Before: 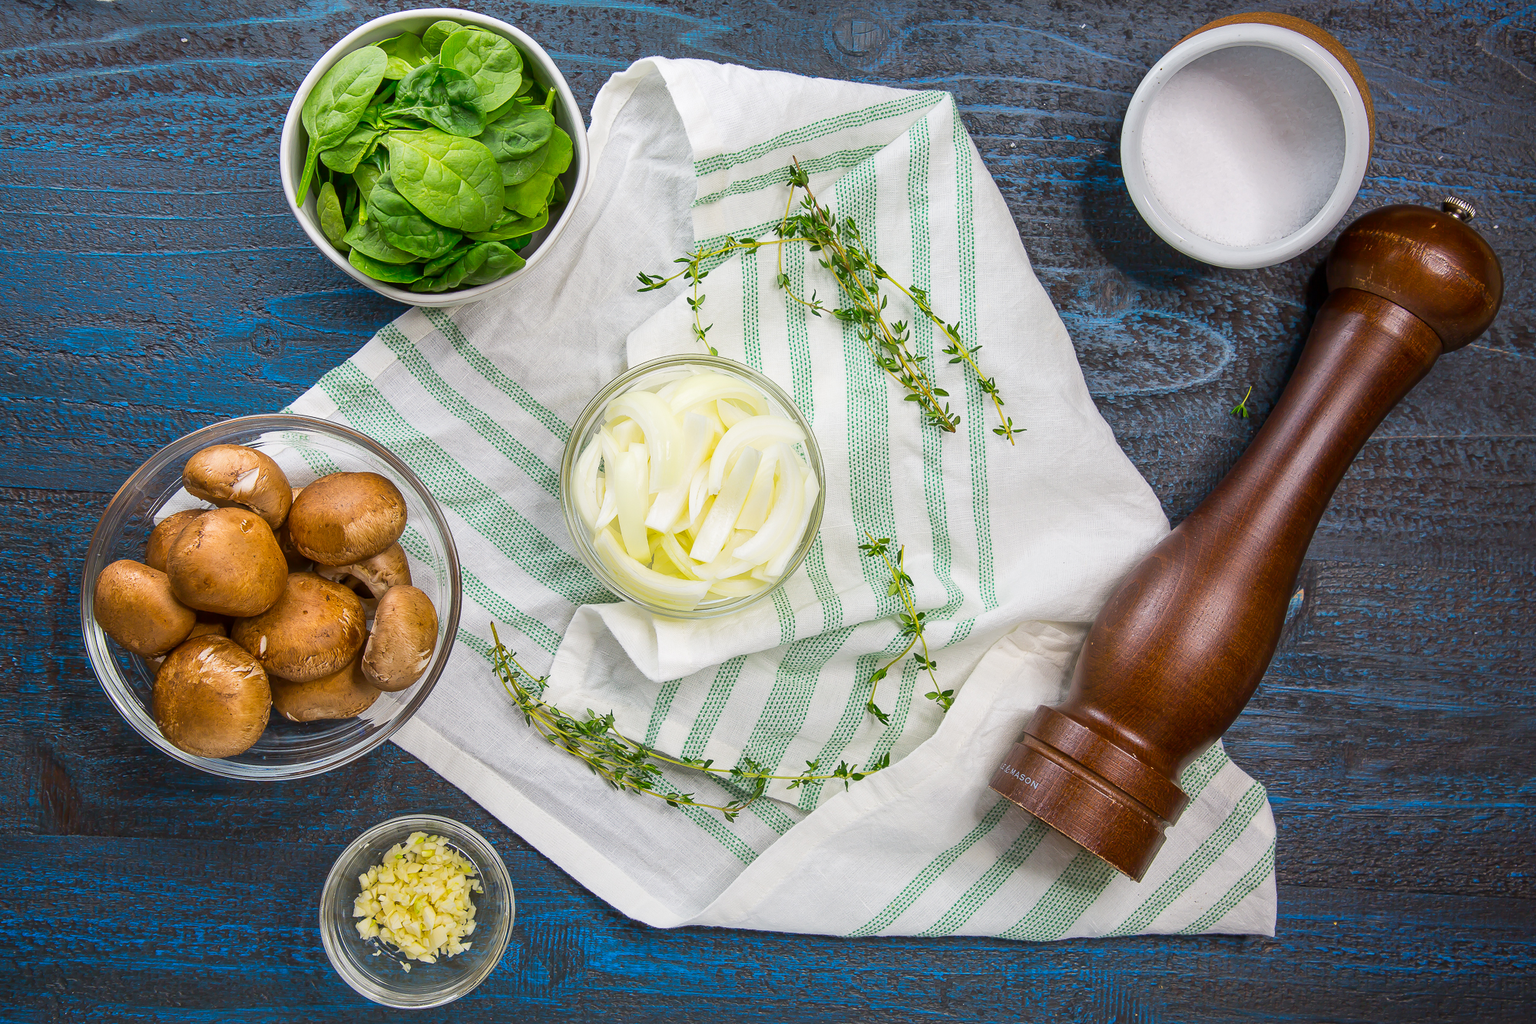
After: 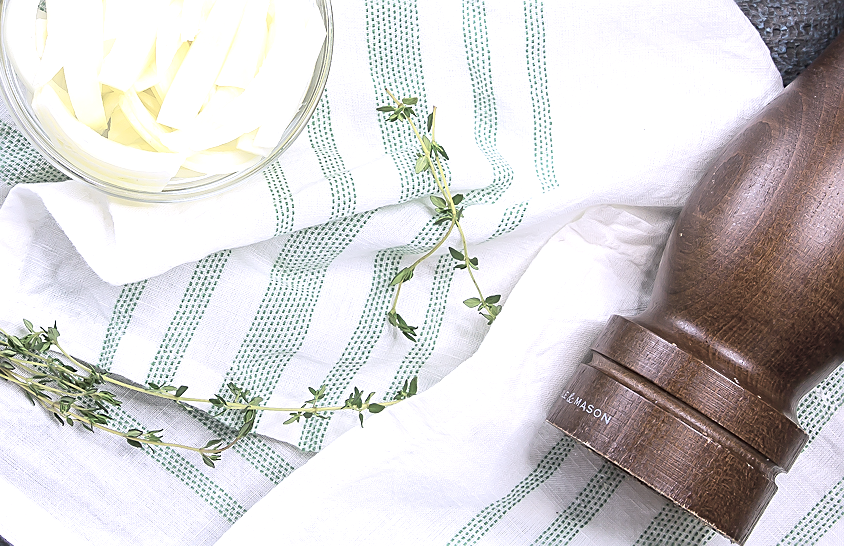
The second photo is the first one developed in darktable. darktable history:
contrast brightness saturation: brightness 0.183, saturation -0.49
color calibration: illuminant custom, x 0.367, y 0.392, temperature 4440.07 K
crop: left 37.074%, top 45.302%, right 20.722%, bottom 13.693%
sharpen: on, module defaults
tone equalizer: -8 EV -0.782 EV, -7 EV -0.721 EV, -6 EV -0.569 EV, -5 EV -0.41 EV, -3 EV 0.392 EV, -2 EV 0.6 EV, -1 EV 0.69 EV, +0 EV 0.746 EV, smoothing diameter 2.17%, edges refinement/feathering 16.85, mask exposure compensation -1.57 EV, filter diffusion 5
